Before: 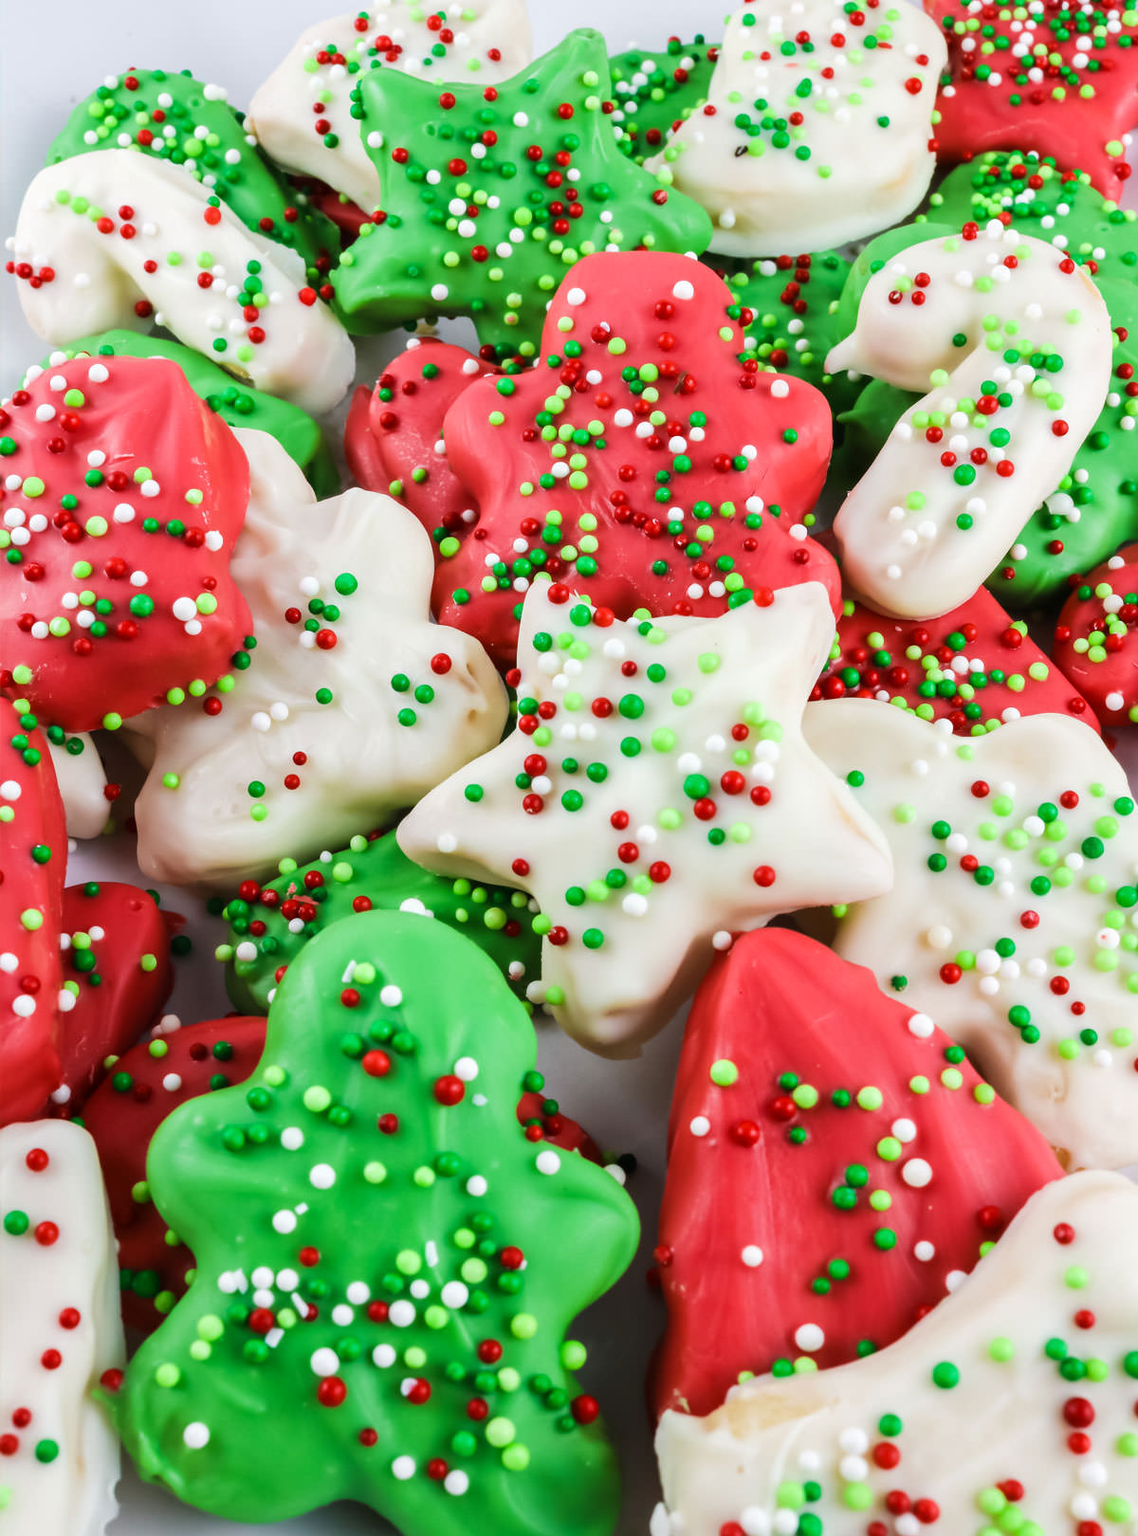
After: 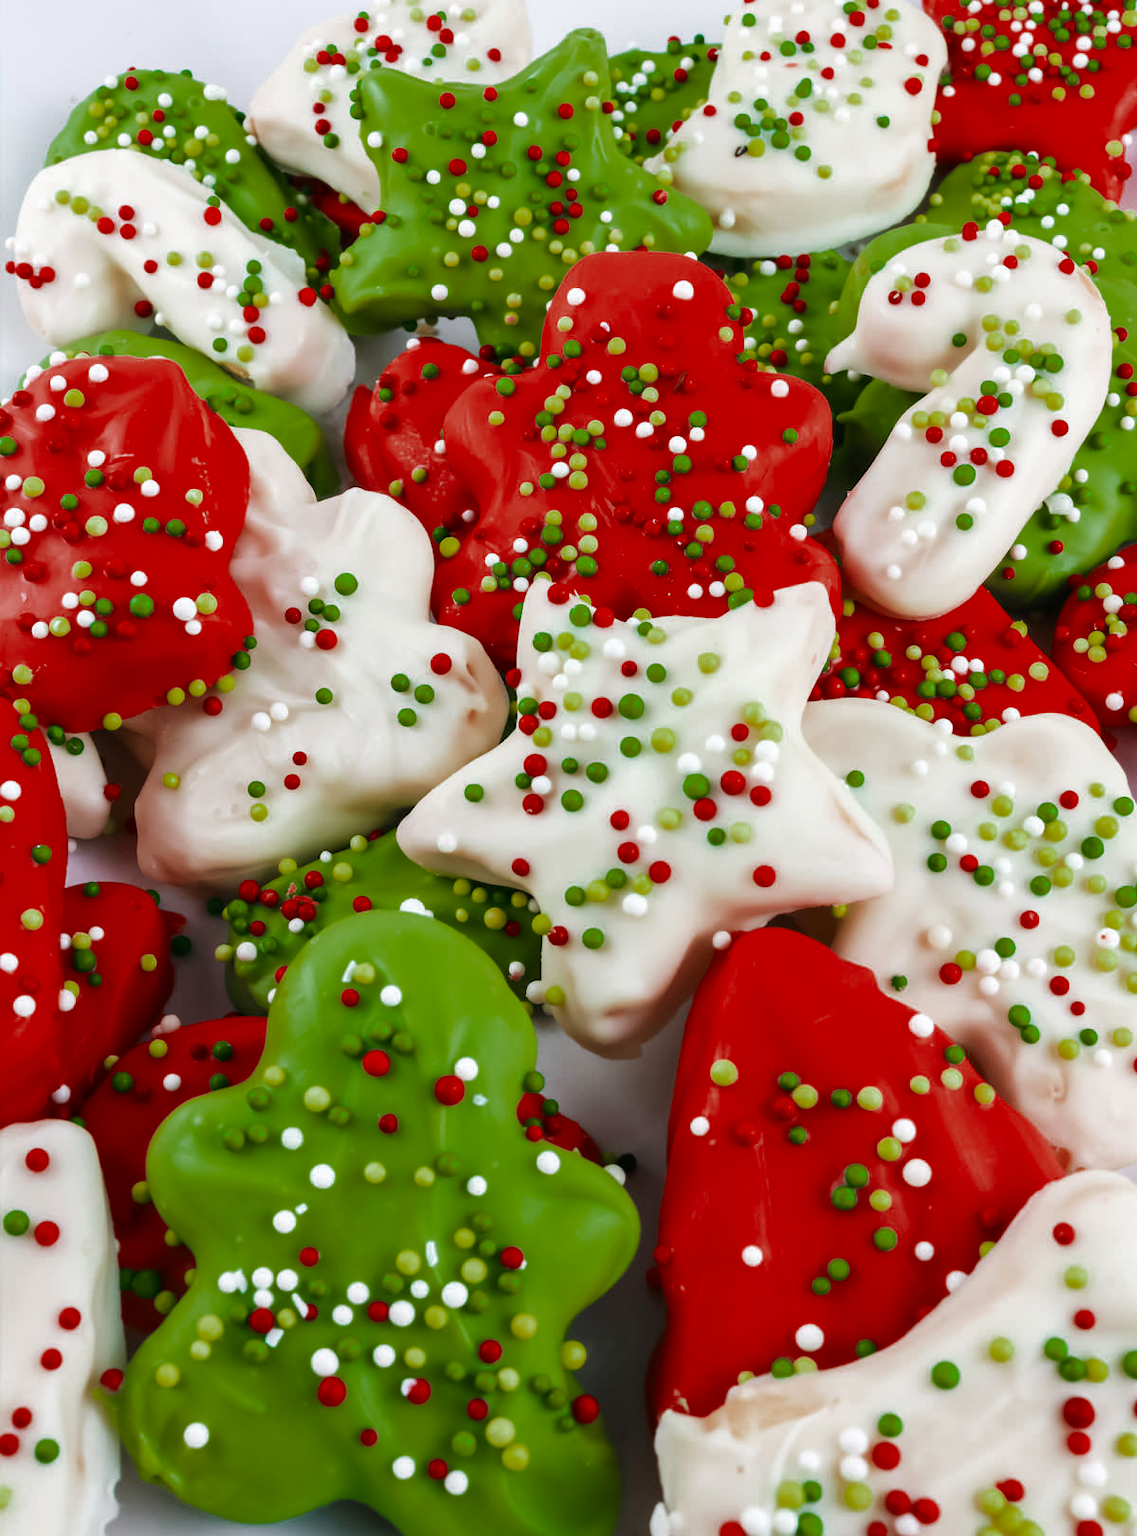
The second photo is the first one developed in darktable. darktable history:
color zones: curves: ch0 [(0, 0.299) (0.25, 0.383) (0.456, 0.352) (0.736, 0.571)]; ch1 [(0, 0.63) (0.151, 0.568) (0.254, 0.416) (0.47, 0.558) (0.732, 0.37) (0.909, 0.492)]; ch2 [(0.004, 0.604) (0.158, 0.443) (0.257, 0.403) (0.761, 0.468)]
base curve: preserve colors none
